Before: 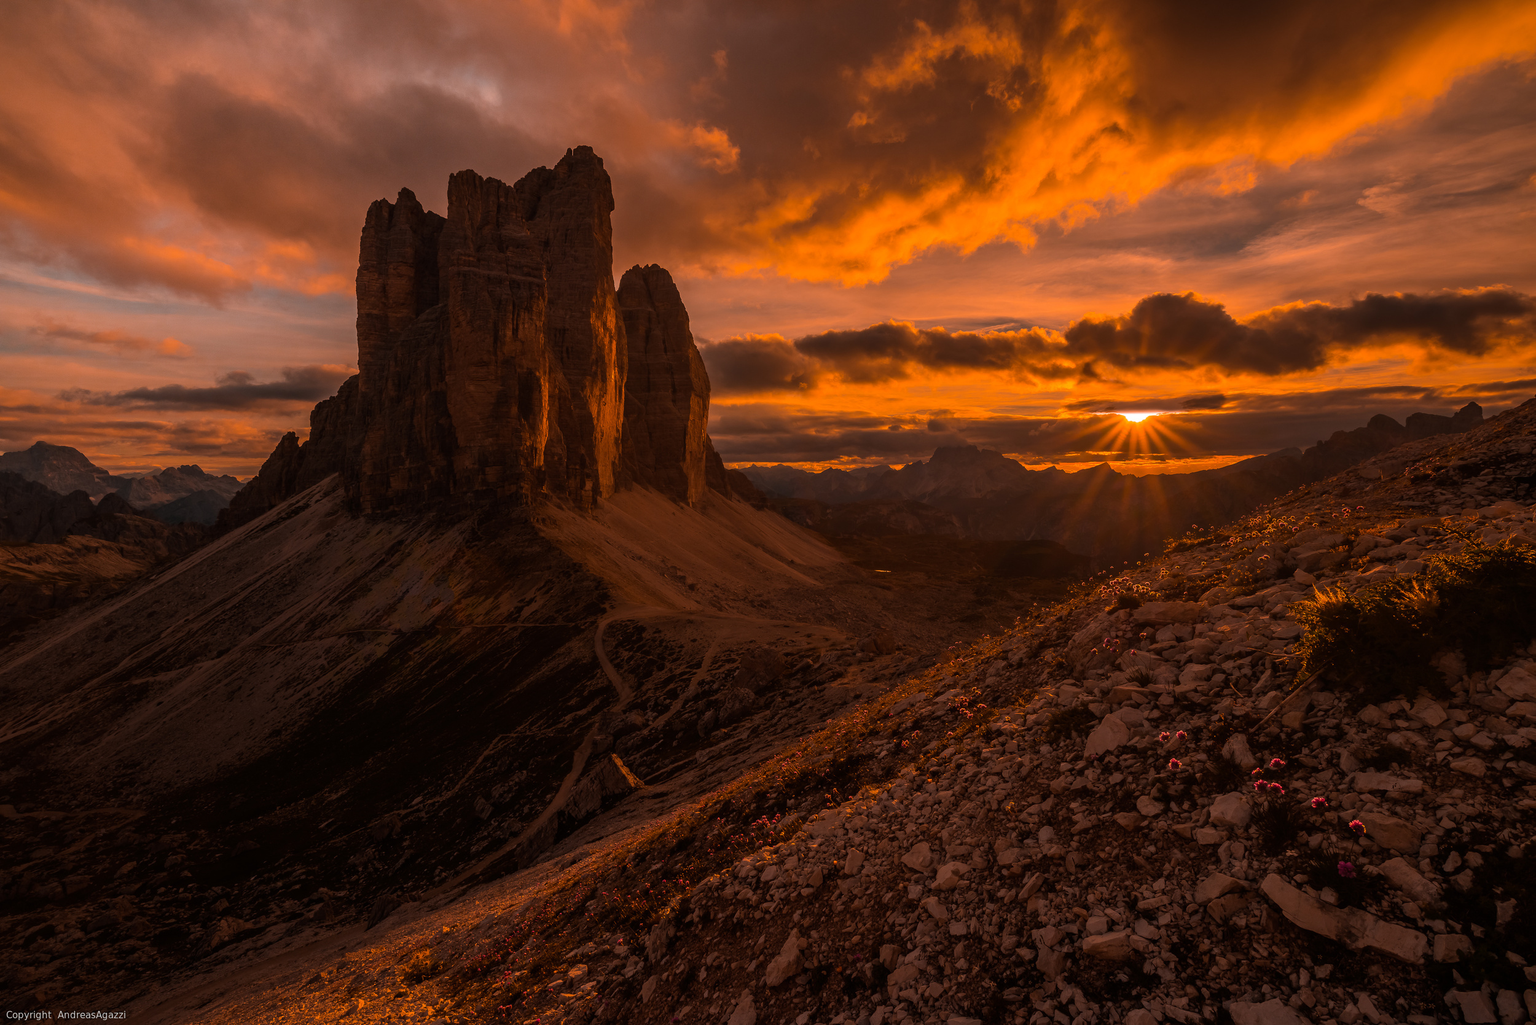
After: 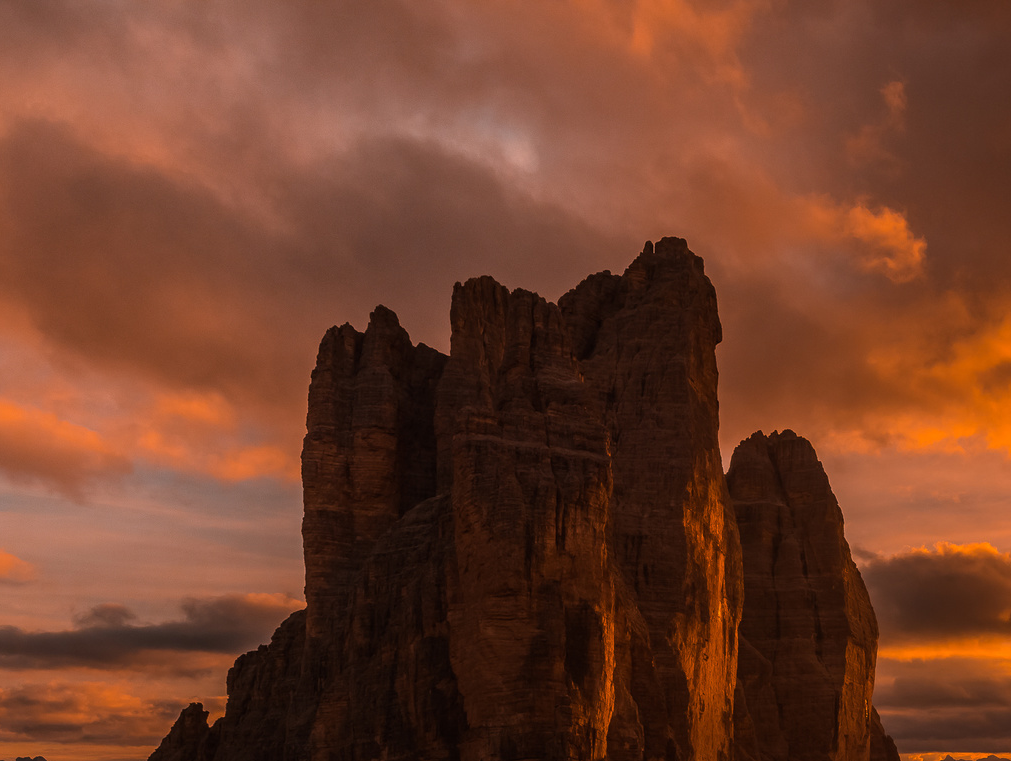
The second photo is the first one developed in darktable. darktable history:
crop and rotate: left 11.122%, top 0.057%, right 48.401%, bottom 54.318%
